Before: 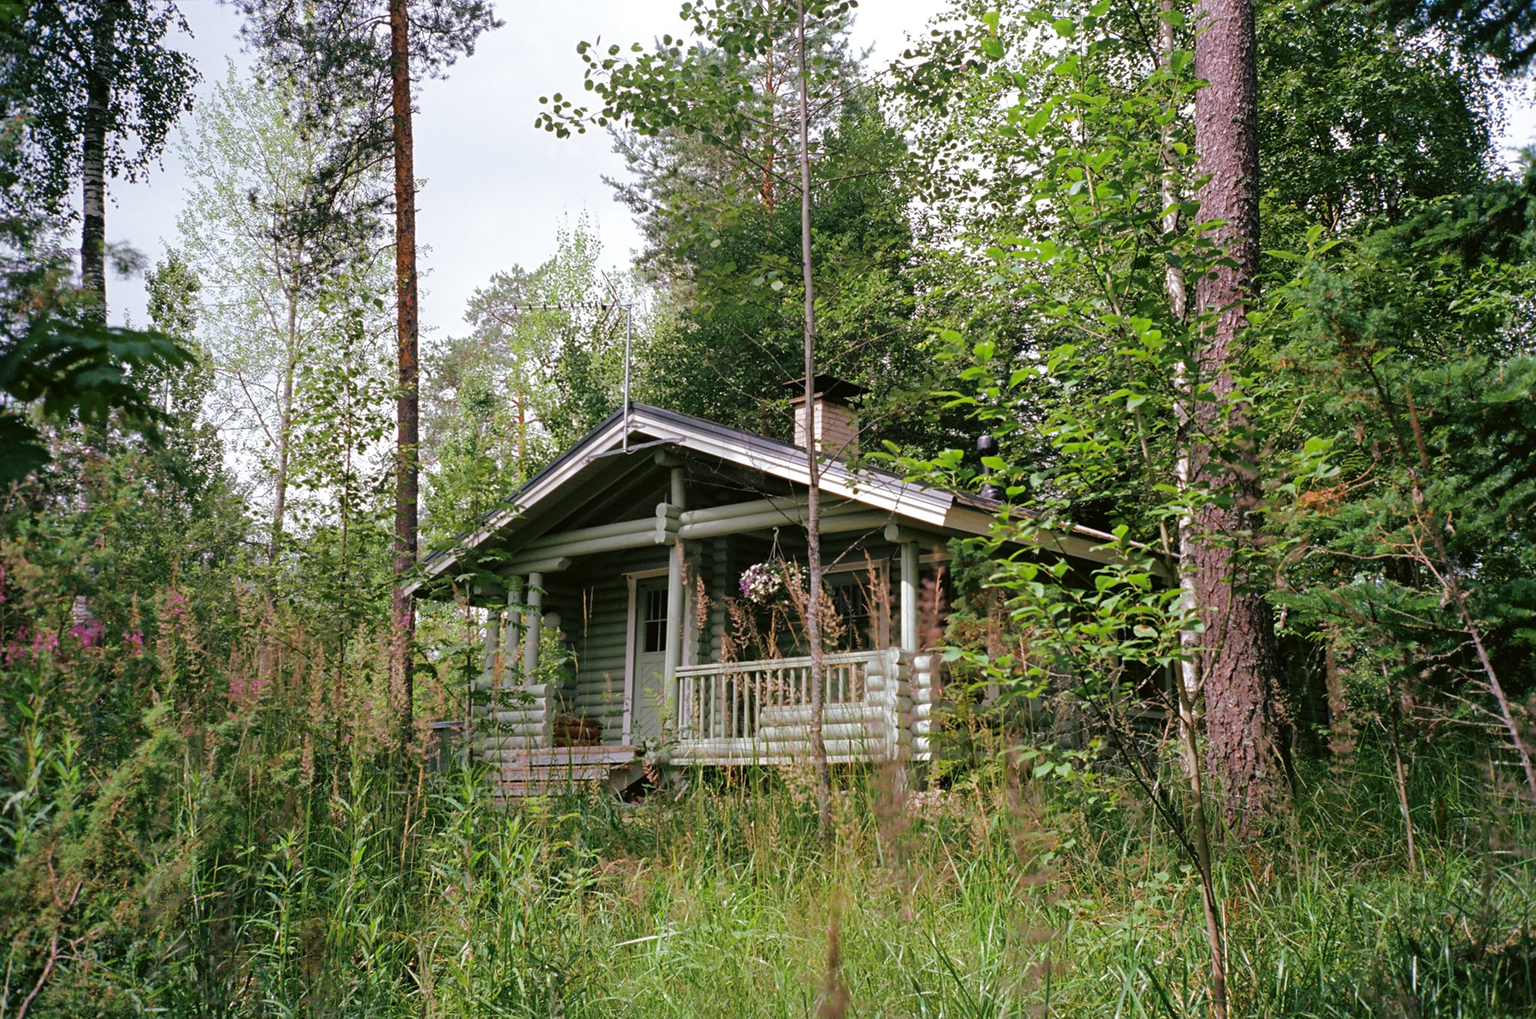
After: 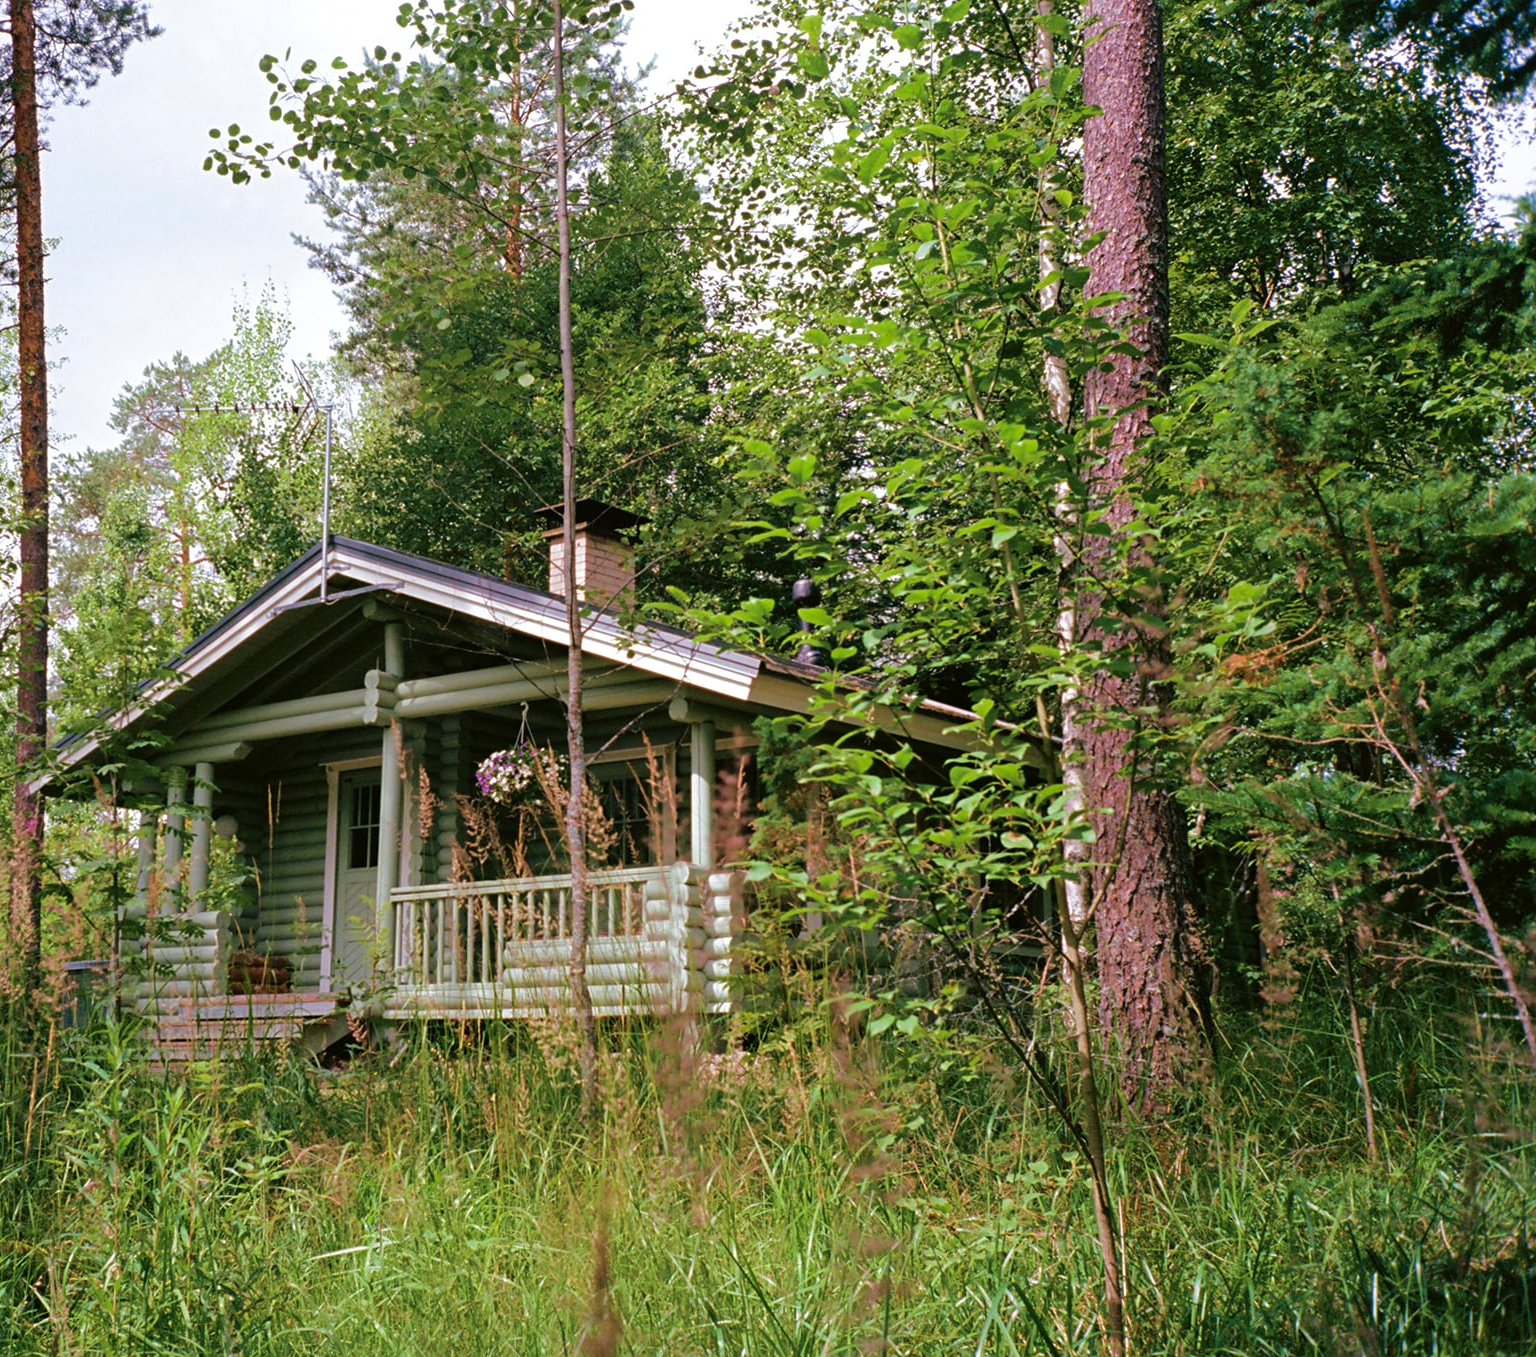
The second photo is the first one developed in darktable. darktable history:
crop and rotate: left 24.909%
velvia: strength 45%
